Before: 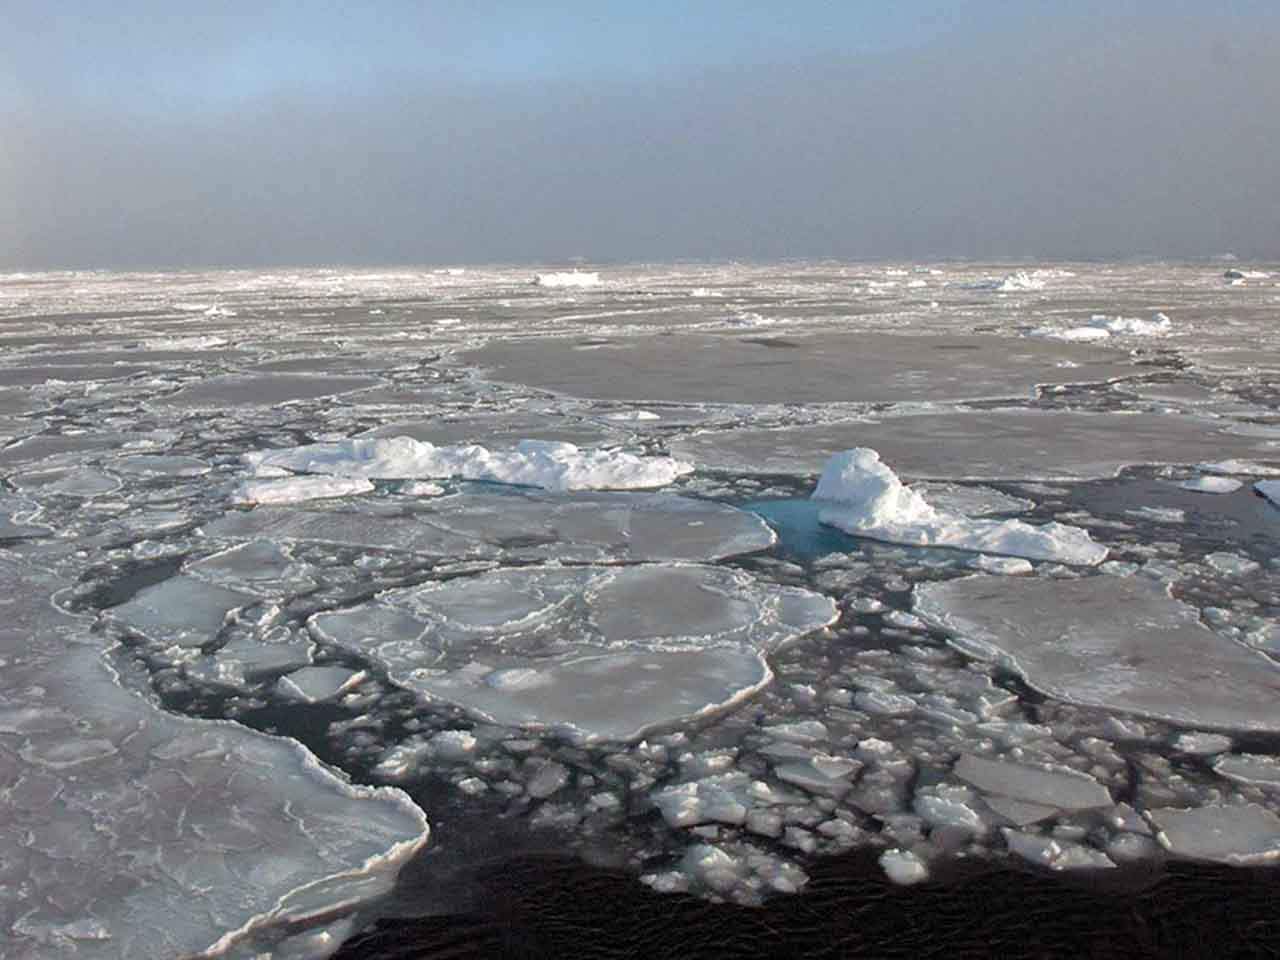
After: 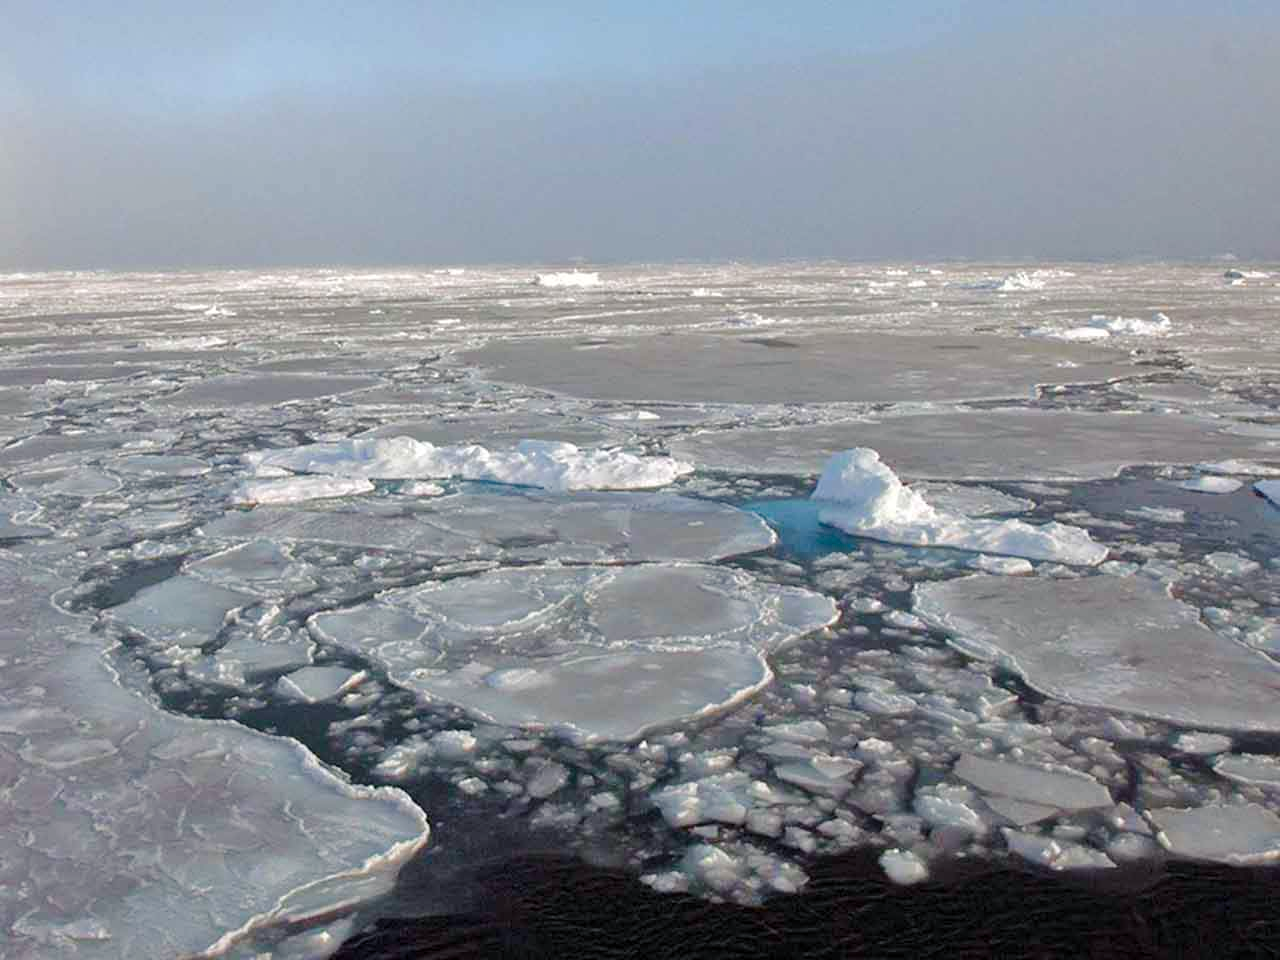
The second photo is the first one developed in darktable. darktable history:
color balance rgb: shadows lift › chroma 2.012%, shadows lift › hue 247.69°, perceptual saturation grading › global saturation 14.249%, perceptual saturation grading › highlights -25.698%, perceptual saturation grading › shadows 29.996%, perceptual brilliance grading › mid-tones 10.089%, perceptual brilliance grading › shadows 15.574%
